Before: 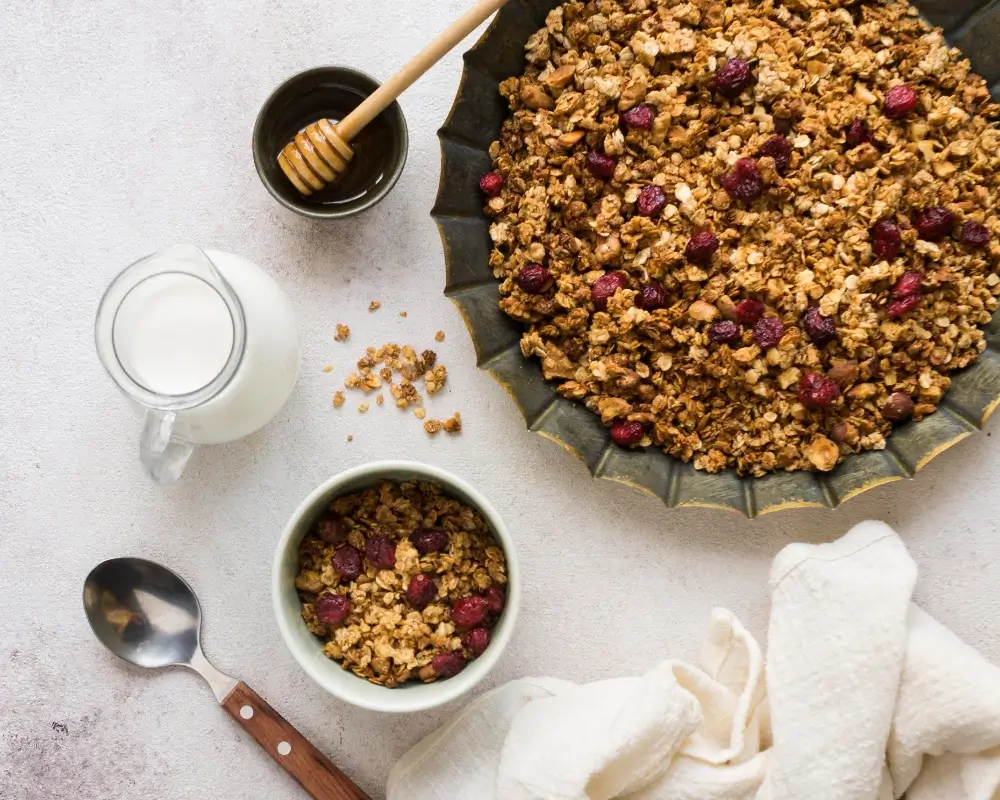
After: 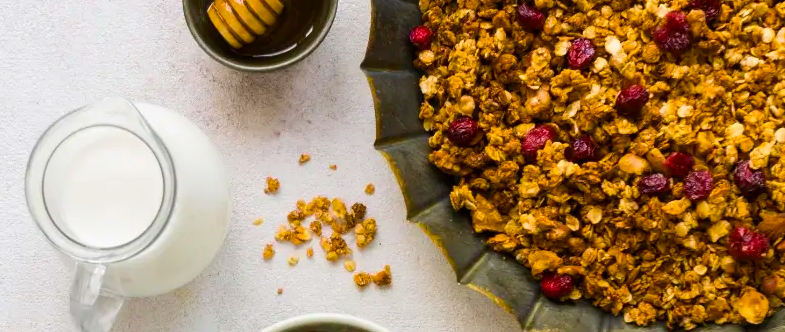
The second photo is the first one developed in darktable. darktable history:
crop: left 7.036%, top 18.398%, right 14.379%, bottom 40.043%
color balance rgb: linear chroma grading › global chroma 15%, perceptual saturation grading › global saturation 30%
